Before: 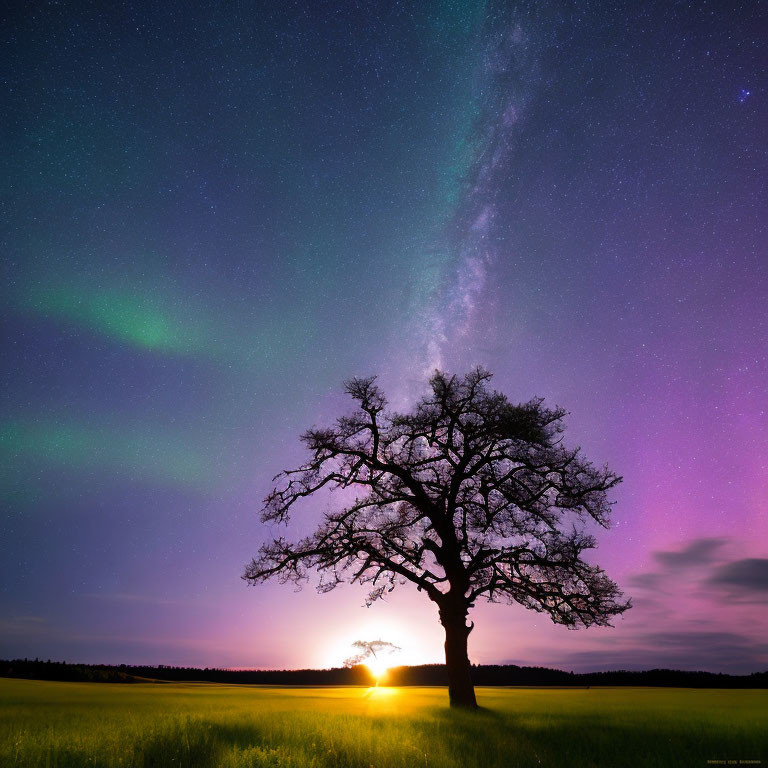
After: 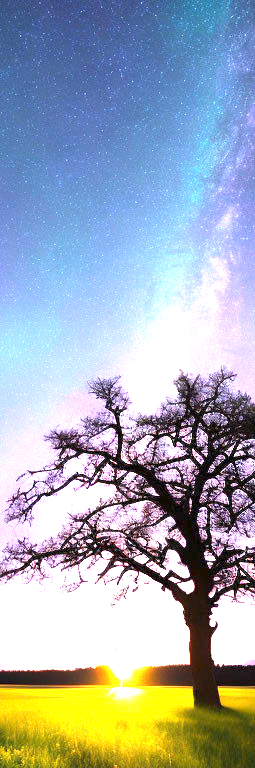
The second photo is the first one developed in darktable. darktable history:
exposure: exposure 2.25 EV, compensate highlight preservation false
crop: left 33.36%, right 33.36%
